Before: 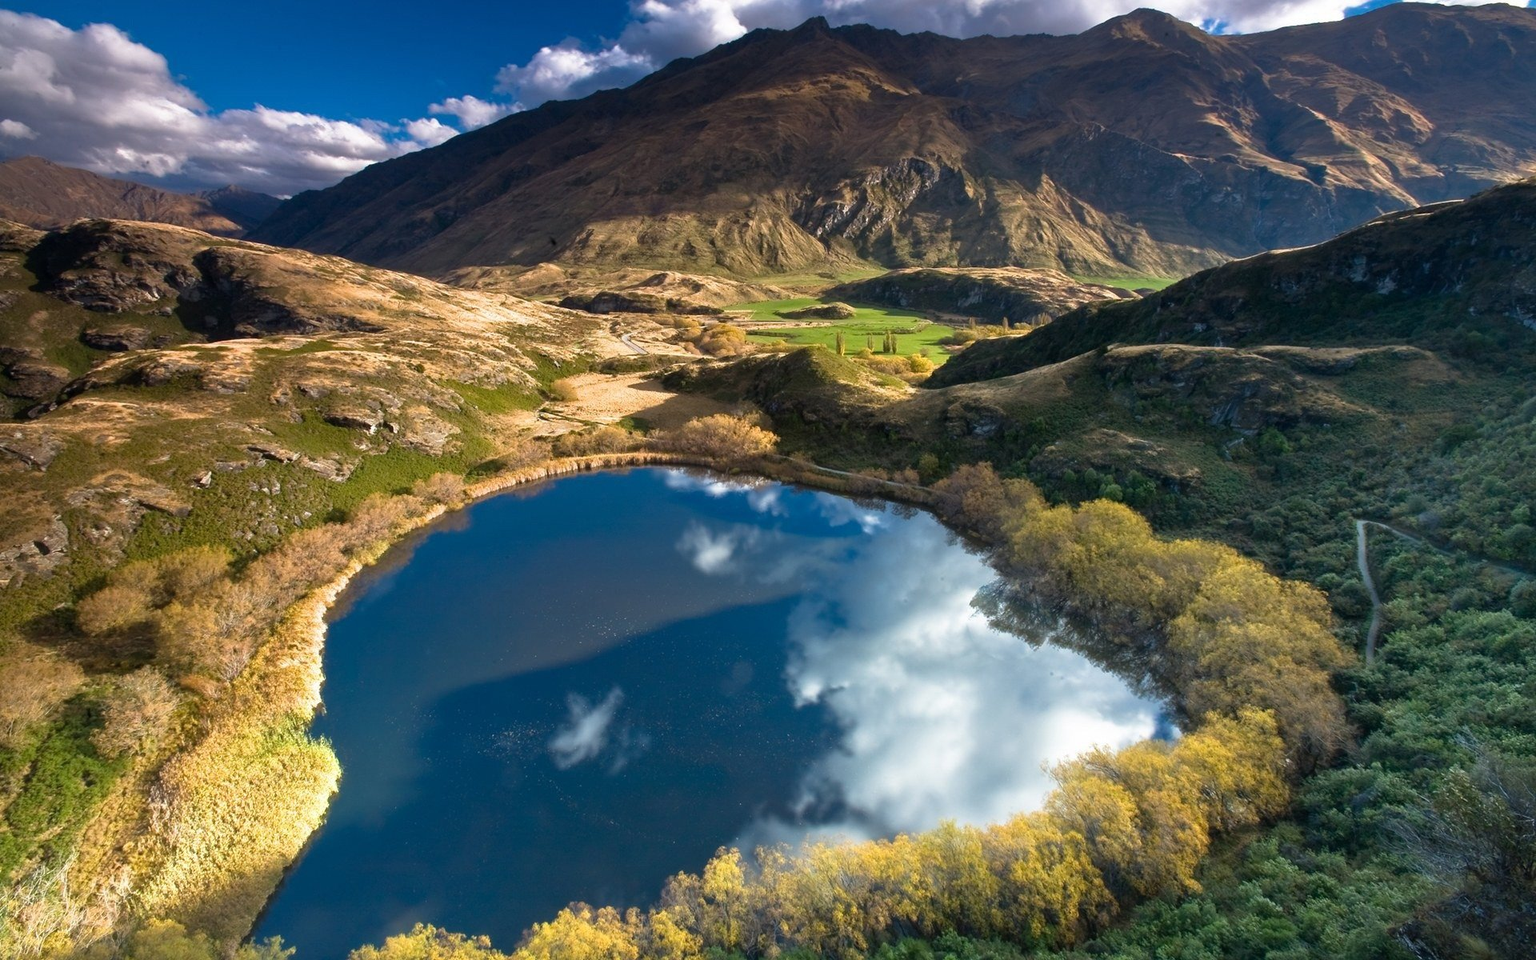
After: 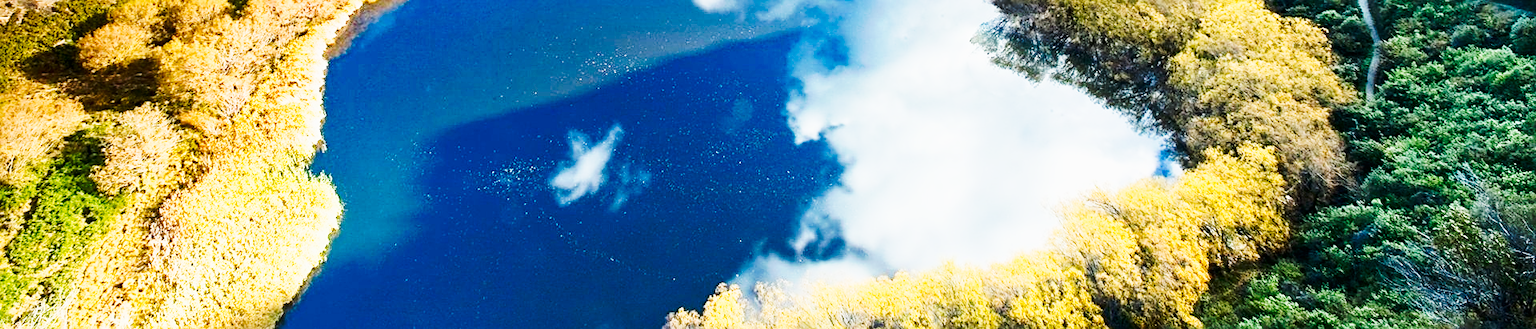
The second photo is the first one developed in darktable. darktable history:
exposure: exposure 0.781 EV, compensate highlight preservation false
tone curve: curves: ch0 [(0, 0) (0.003, 0.003) (0.011, 0.013) (0.025, 0.029) (0.044, 0.052) (0.069, 0.082) (0.1, 0.118) (0.136, 0.161) (0.177, 0.21) (0.224, 0.27) (0.277, 0.38) (0.335, 0.49) (0.399, 0.594) (0.468, 0.692) (0.543, 0.794) (0.623, 0.857) (0.709, 0.919) (0.801, 0.955) (0.898, 0.978) (1, 1)], preserve colors none
filmic rgb: black relative exposure -7.65 EV, white relative exposure 4.56 EV, hardness 3.61
sharpen: on, module defaults
contrast brightness saturation: contrast 0.211, brightness -0.111, saturation 0.21
crop and rotate: top 58.727%, bottom 6.89%
